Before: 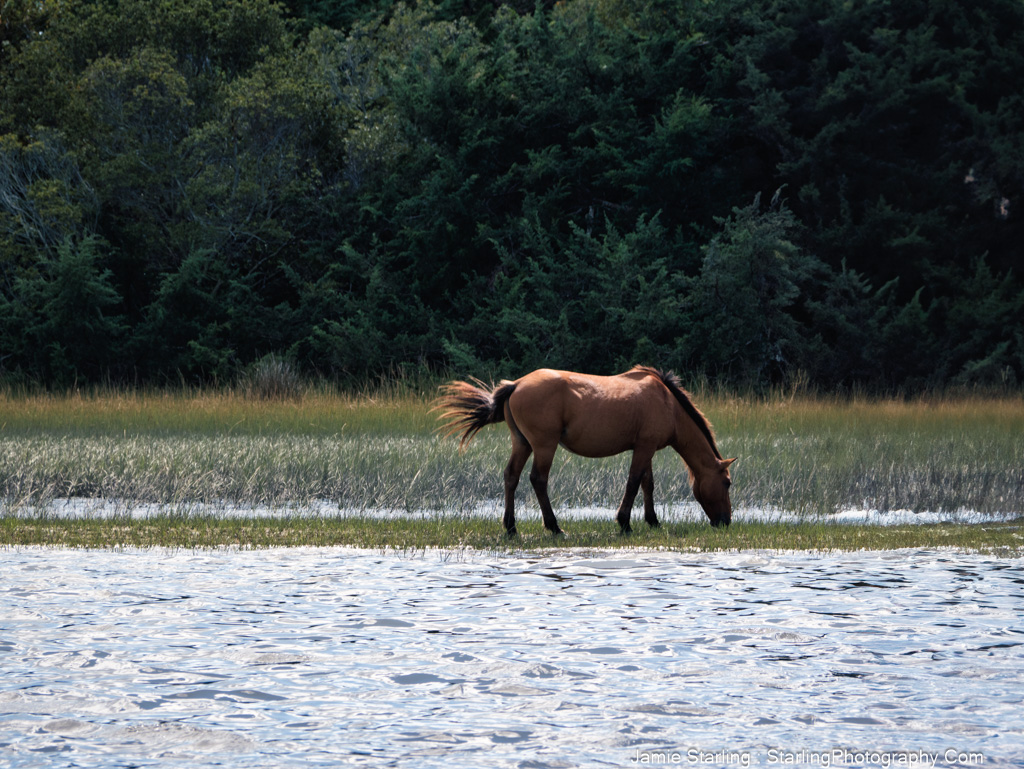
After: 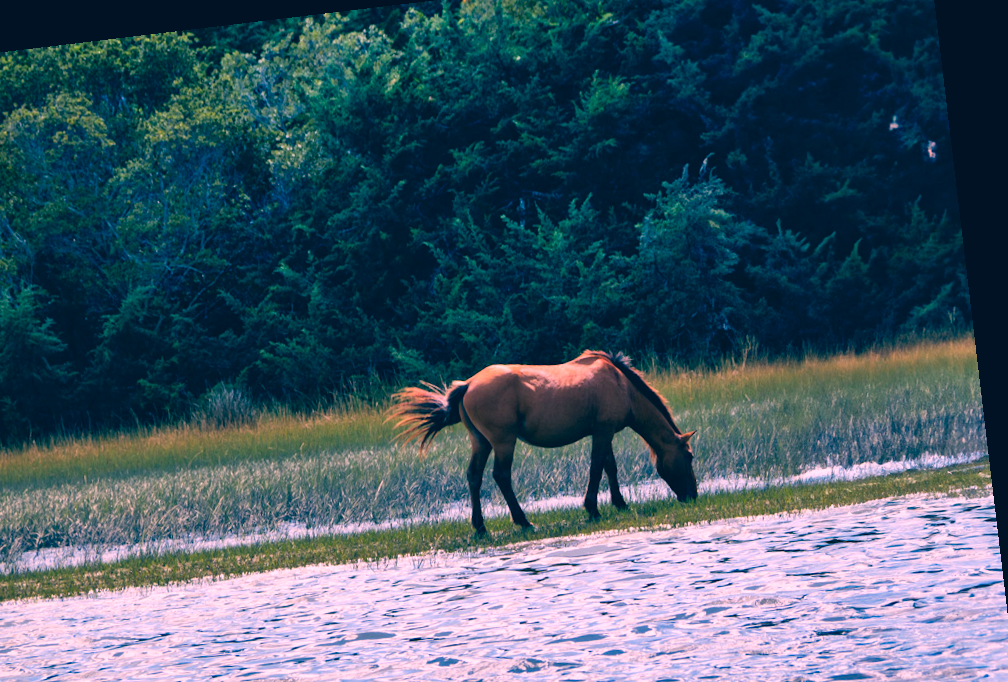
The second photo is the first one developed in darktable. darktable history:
shadows and highlights: soften with gaussian
crop: left 8.155%, top 6.611%, bottom 15.385%
color correction: highlights a* 17.03, highlights b* 0.205, shadows a* -15.38, shadows b* -14.56, saturation 1.5
rotate and perspective: rotation -6.83°, automatic cropping off
white balance: red 1, blue 1
